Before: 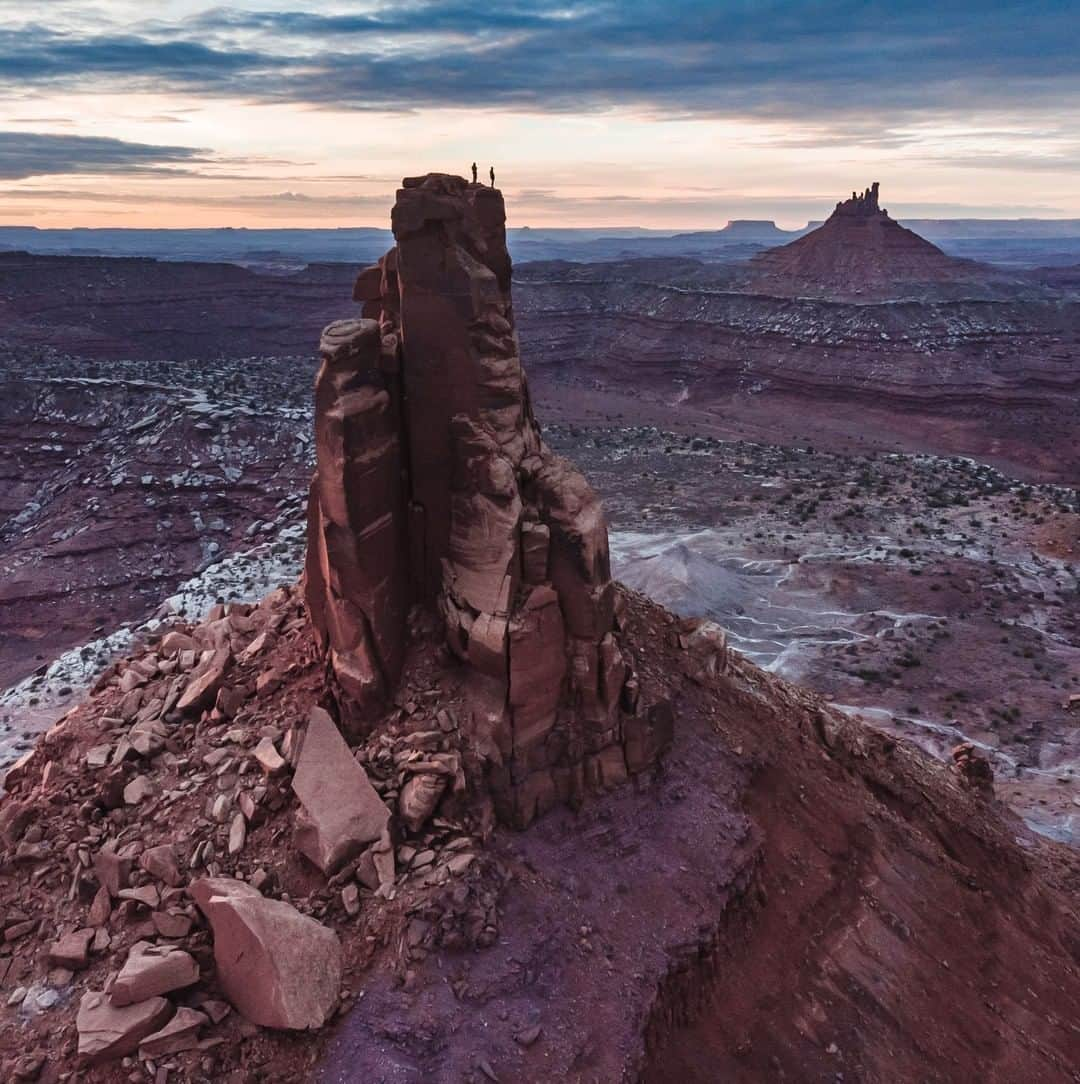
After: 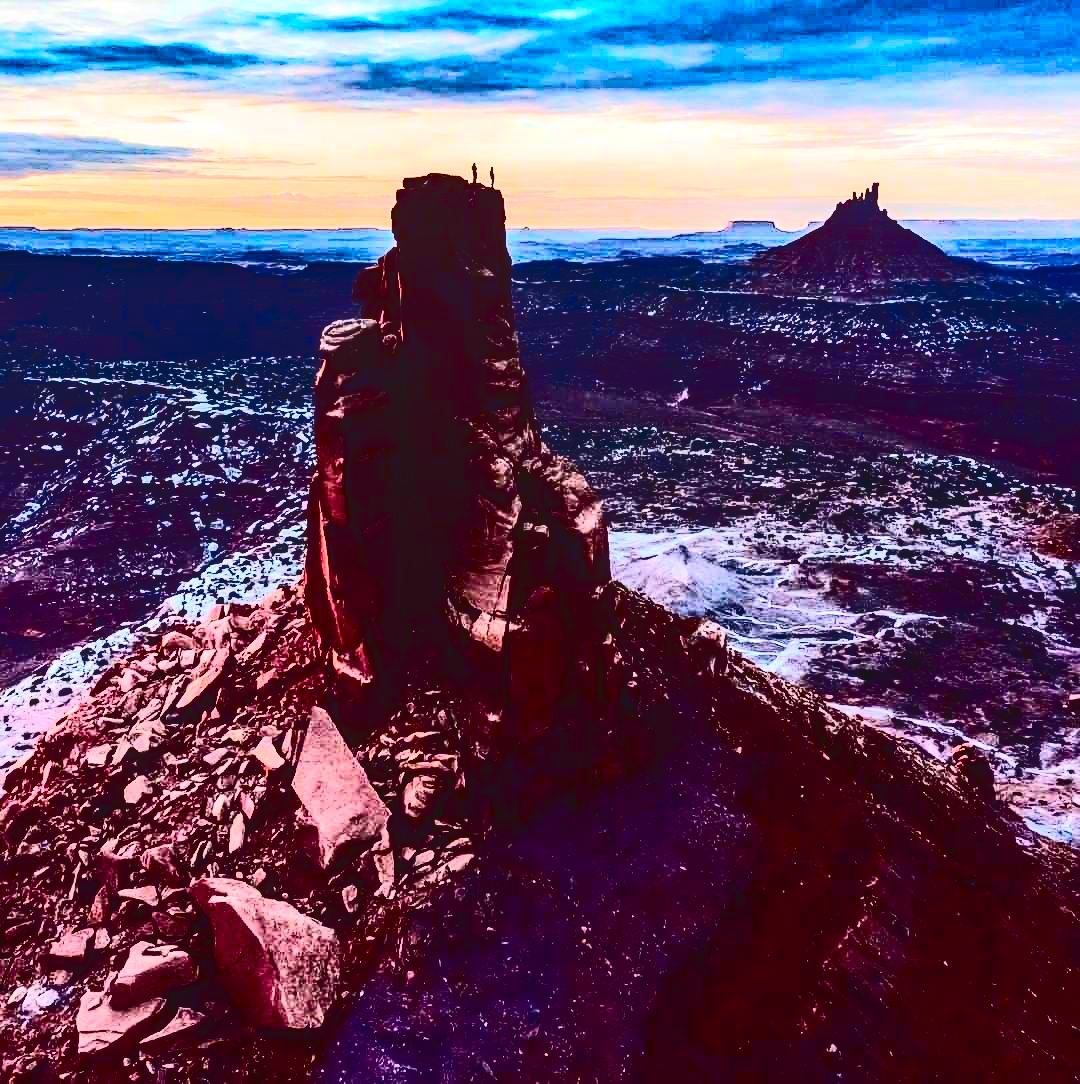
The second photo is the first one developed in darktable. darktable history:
sharpen: radius 1.436, amount 0.412, threshold 1.281
tone curve: curves: ch0 [(0, 0.045) (0.155, 0.169) (0.46, 0.466) (0.751, 0.788) (1, 0.961)]; ch1 [(0, 0) (0.43, 0.408) (0.472, 0.469) (0.505, 0.503) (0.553, 0.555) (0.592, 0.581) (1, 1)]; ch2 [(0, 0) (0.505, 0.495) (0.579, 0.569) (1, 1)], color space Lab, independent channels, preserve colors none
exposure: black level correction 0, exposure 1.105 EV, compensate highlight preservation false
contrast brightness saturation: contrast 0.779, brightness -0.999, saturation 0.992
local contrast: on, module defaults
